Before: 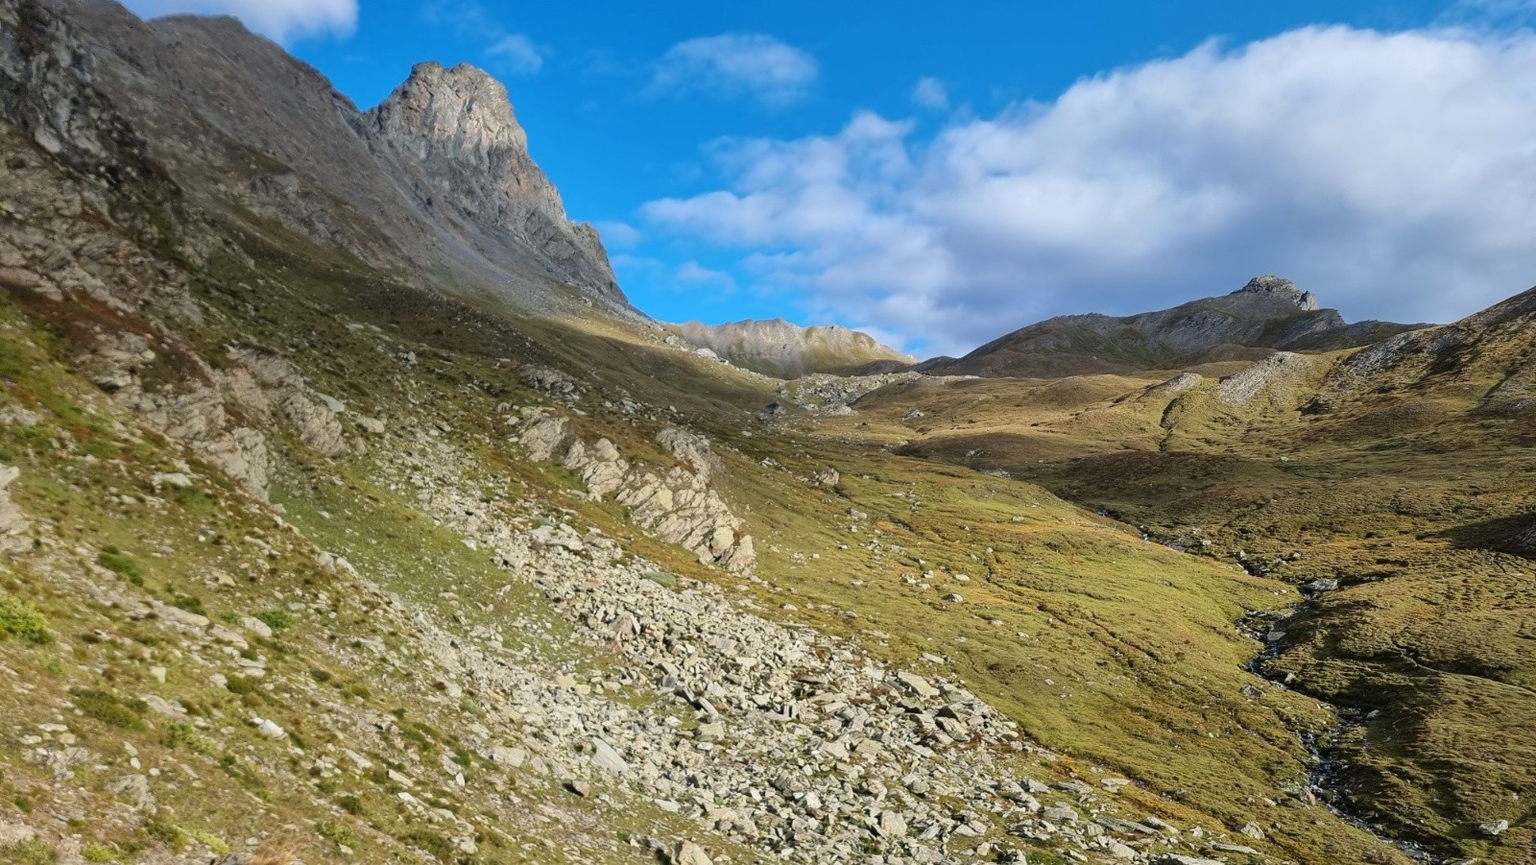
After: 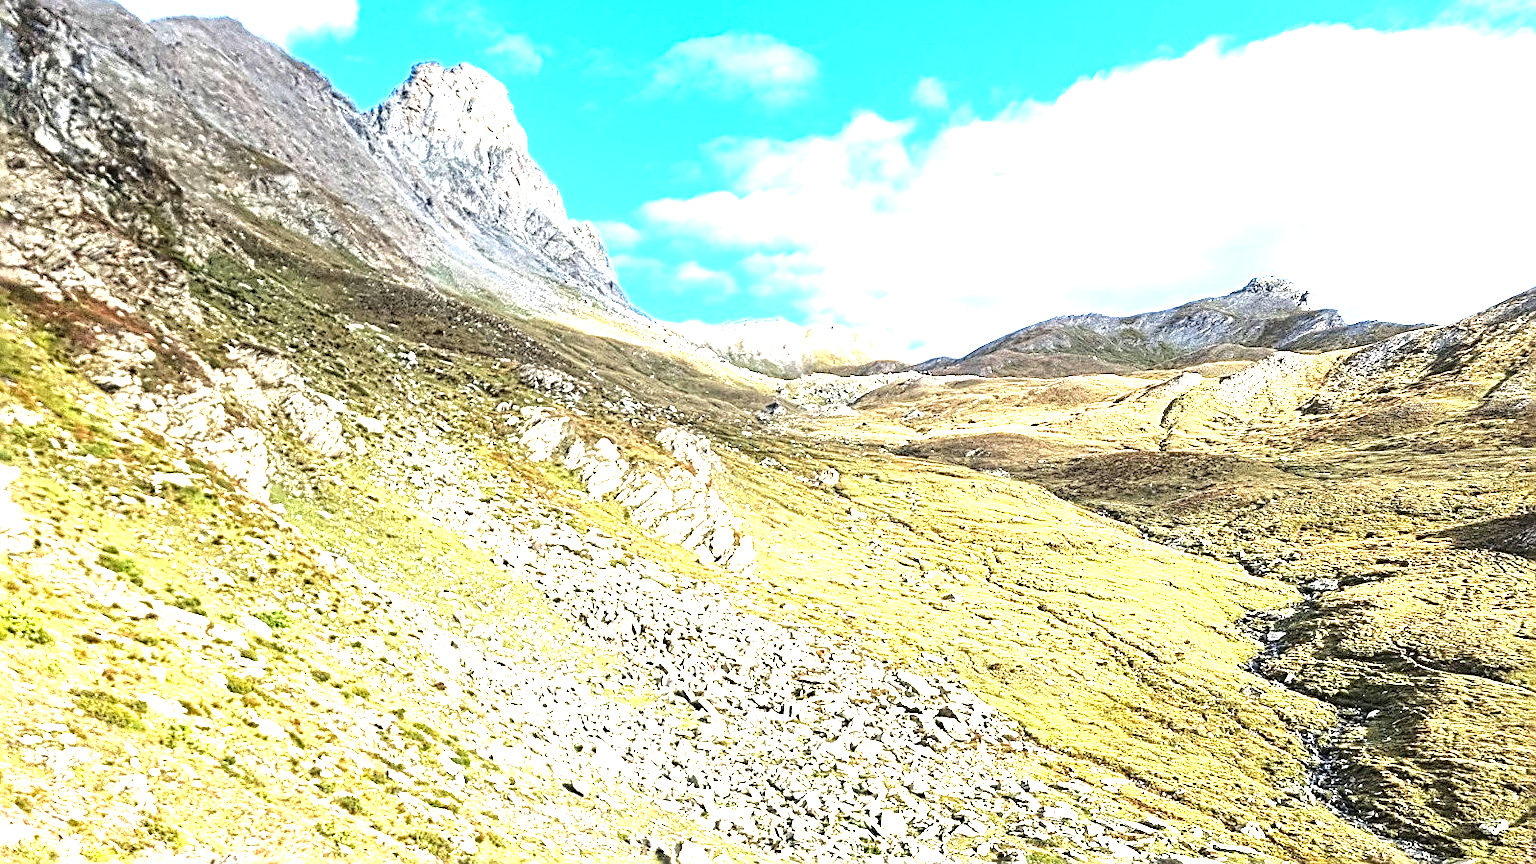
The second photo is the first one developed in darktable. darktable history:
sharpen: radius 3.034, amount 0.757
local contrast: detail 130%
tone equalizer: -8 EV -0.412 EV, -7 EV -0.388 EV, -6 EV -0.34 EV, -5 EV -0.221 EV, -3 EV 0.252 EV, -2 EV 0.347 EV, -1 EV 0.41 EV, +0 EV 0.4 EV, edges refinement/feathering 500, mask exposure compensation -1.26 EV, preserve details no
exposure: black level correction 0, exposure 1.988 EV, compensate exposure bias true, compensate highlight preservation false
